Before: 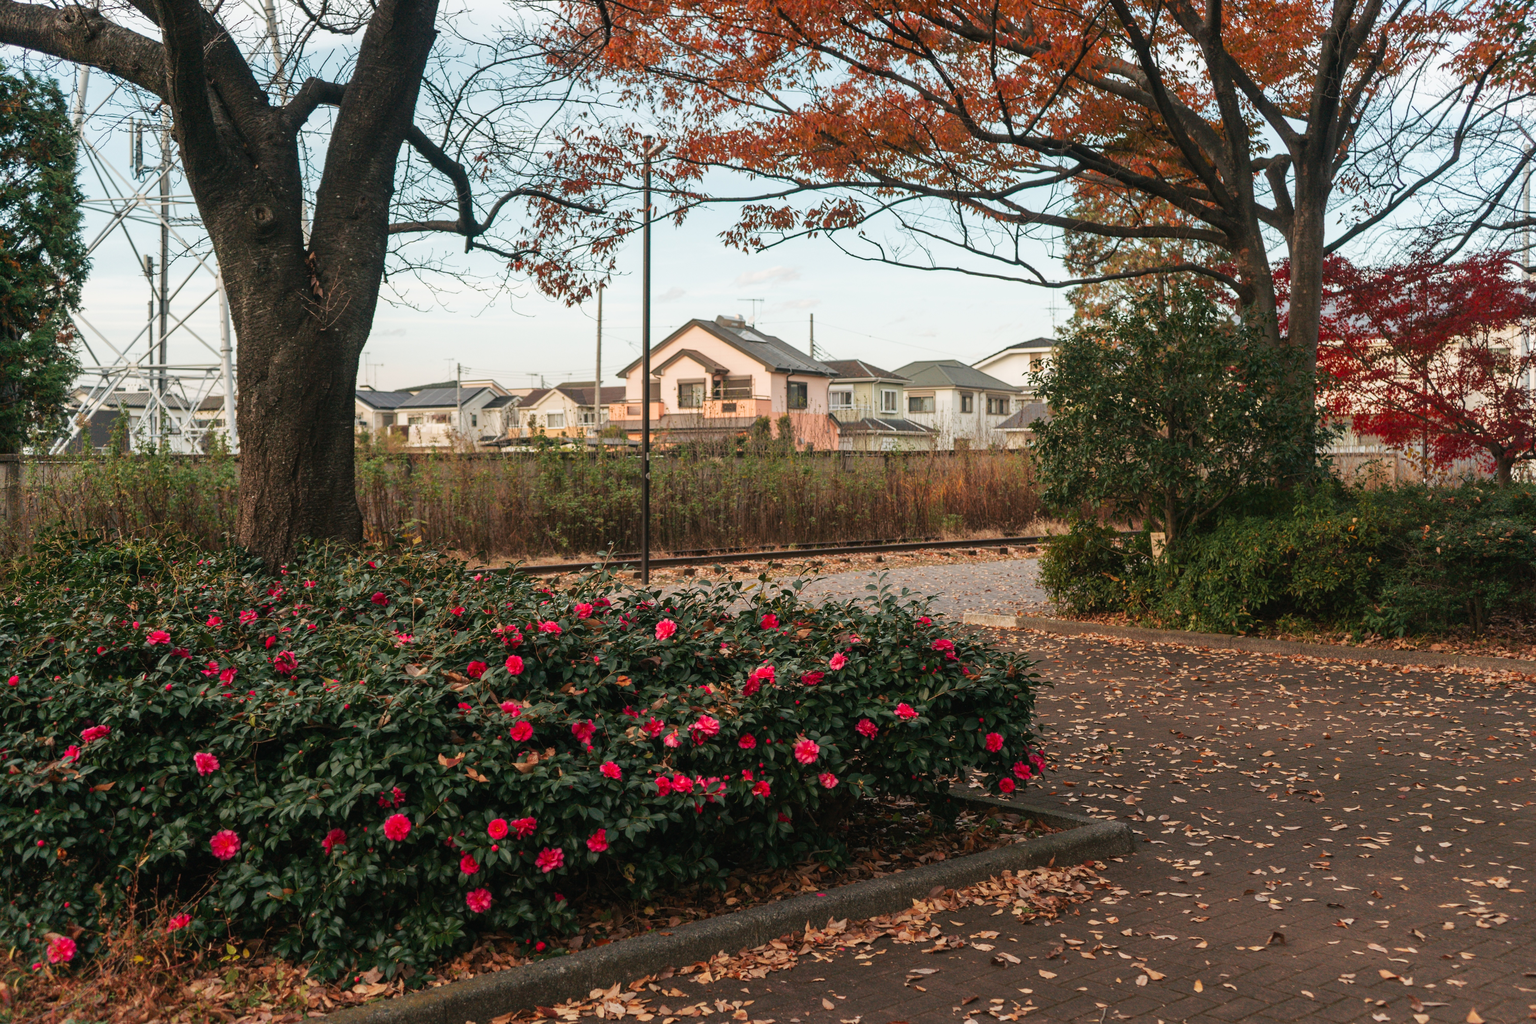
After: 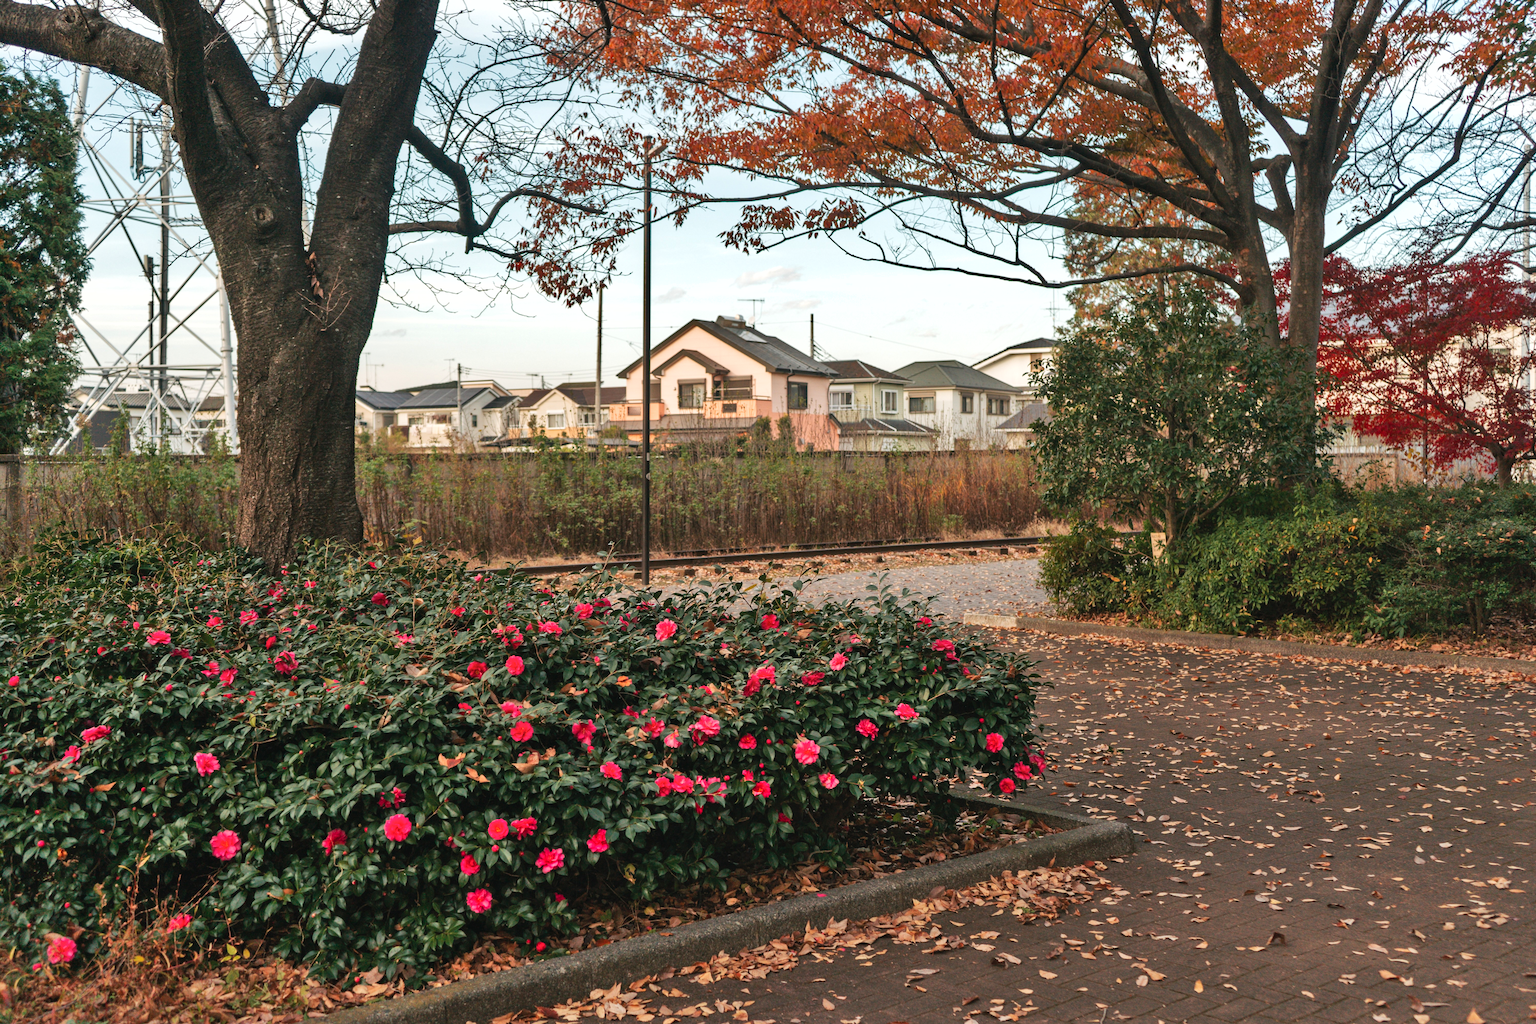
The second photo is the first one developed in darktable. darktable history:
exposure: exposure 0.203 EV, compensate exposure bias true, compensate highlight preservation false
shadows and highlights: soften with gaussian
